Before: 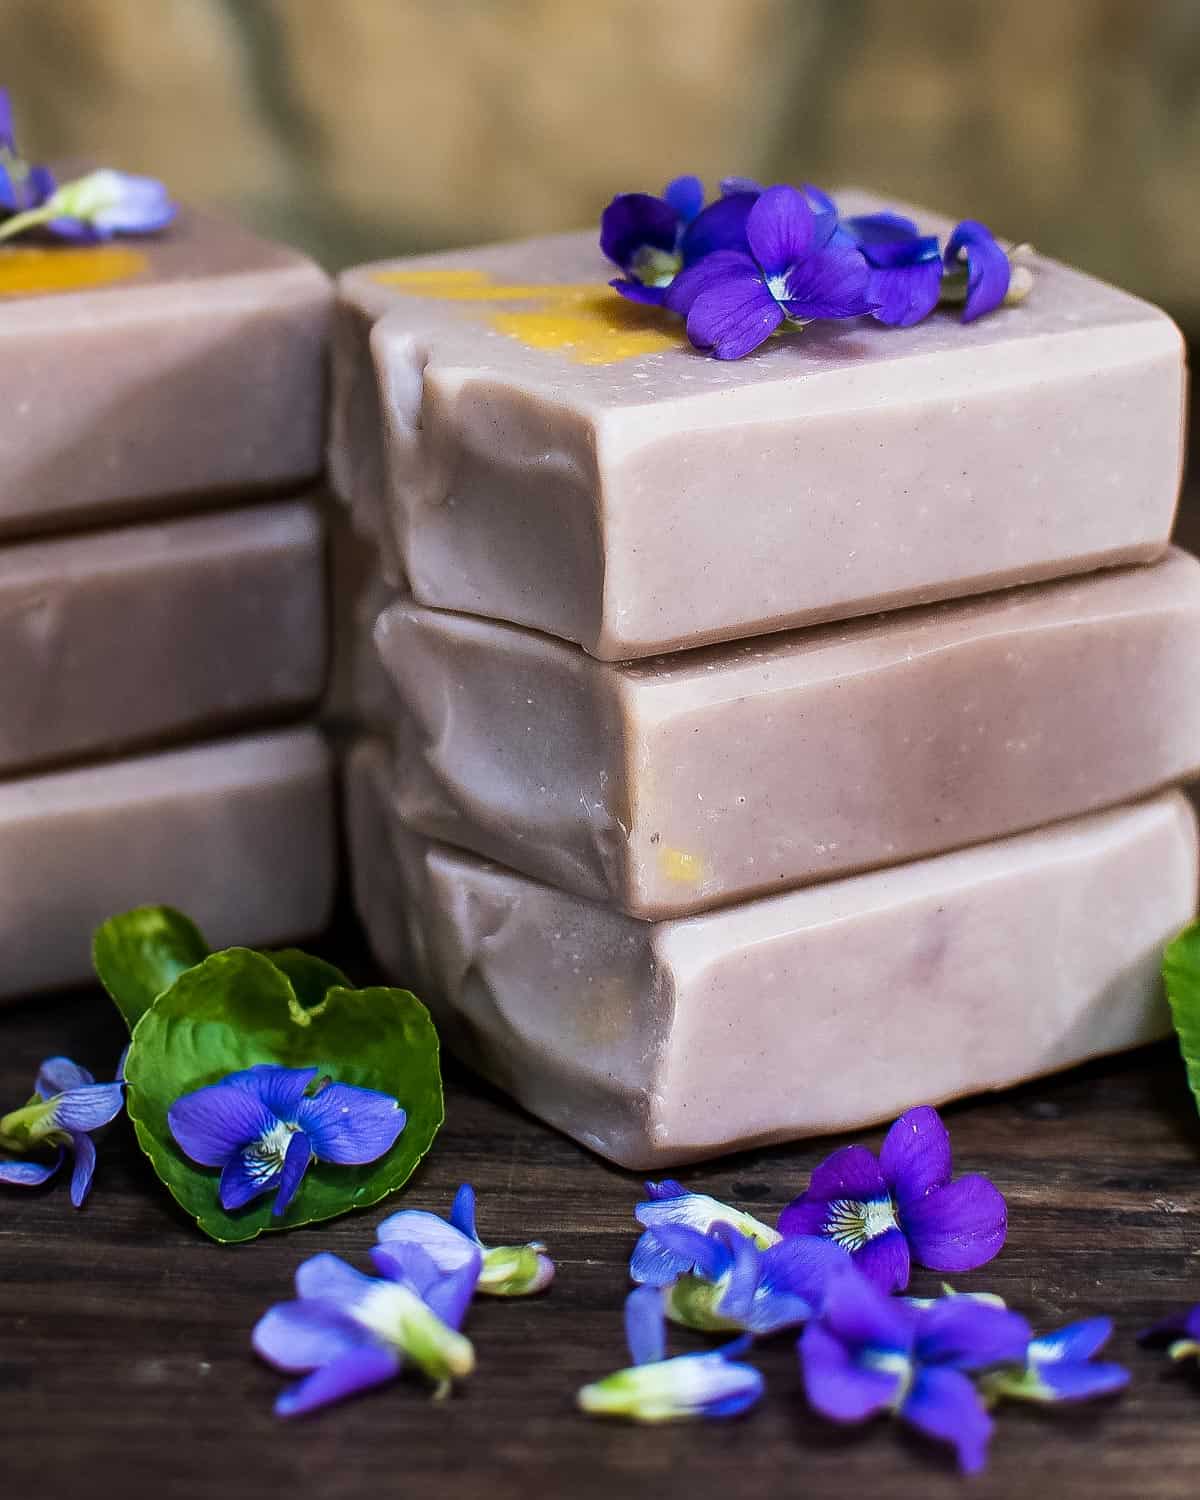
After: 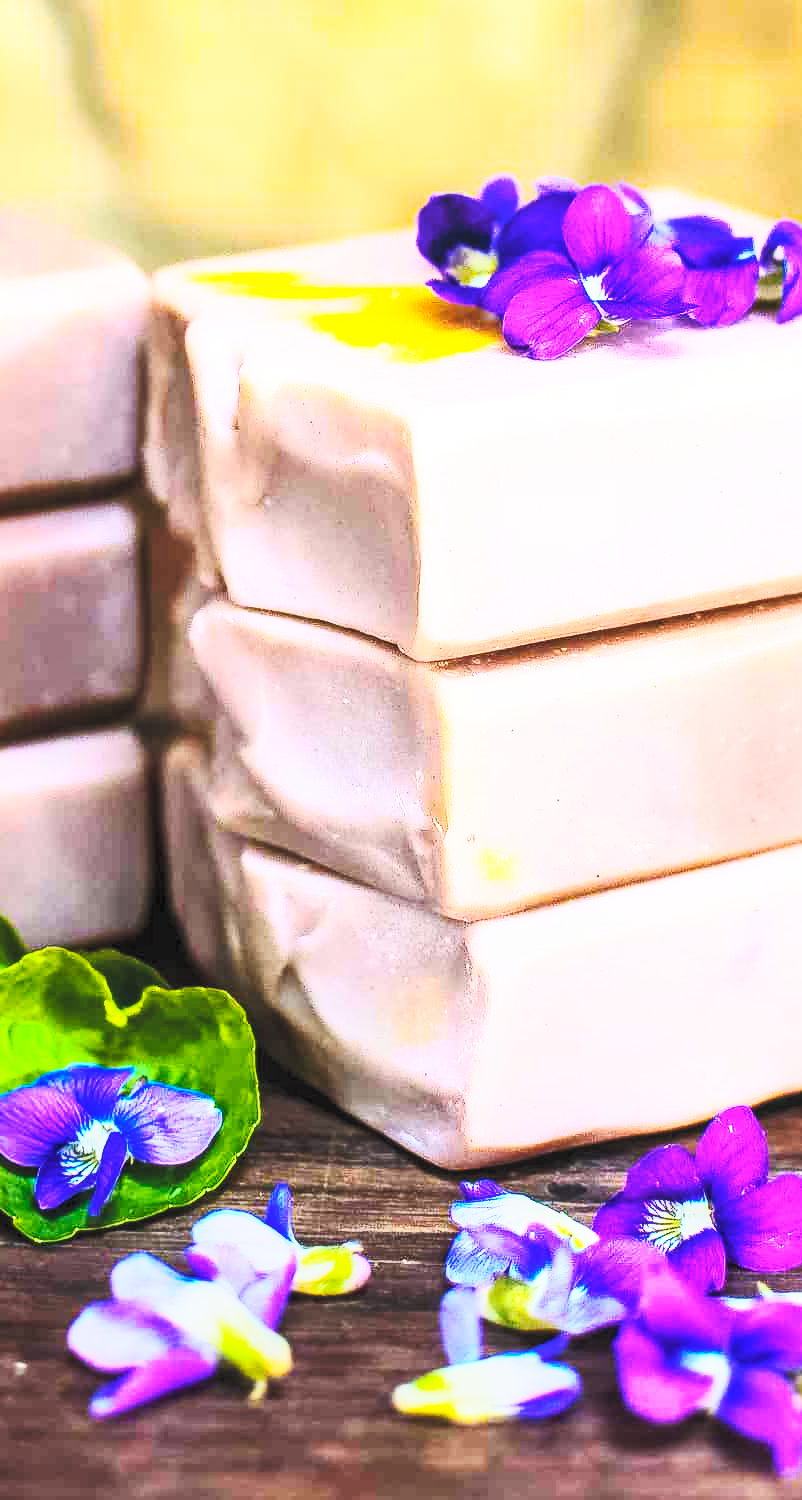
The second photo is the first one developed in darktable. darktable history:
crop: left 15.389%, right 17.736%
exposure: exposure 0.694 EV, compensate highlight preservation false
color balance rgb: shadows lift › chroma 1.033%, shadows lift › hue 216.37°, power › luminance -3.698%, power › chroma 0.565%, power › hue 38.57°, linear chroma grading › global chroma 14.43%, perceptual saturation grading › global saturation 29.978%
local contrast: detail 110%
base curve: curves: ch0 [(0, 0) (0.028, 0.03) (0.121, 0.232) (0.46, 0.748) (0.859, 0.968) (1, 1)], preserve colors none
contrast brightness saturation: contrast 0.383, brightness 0.527
